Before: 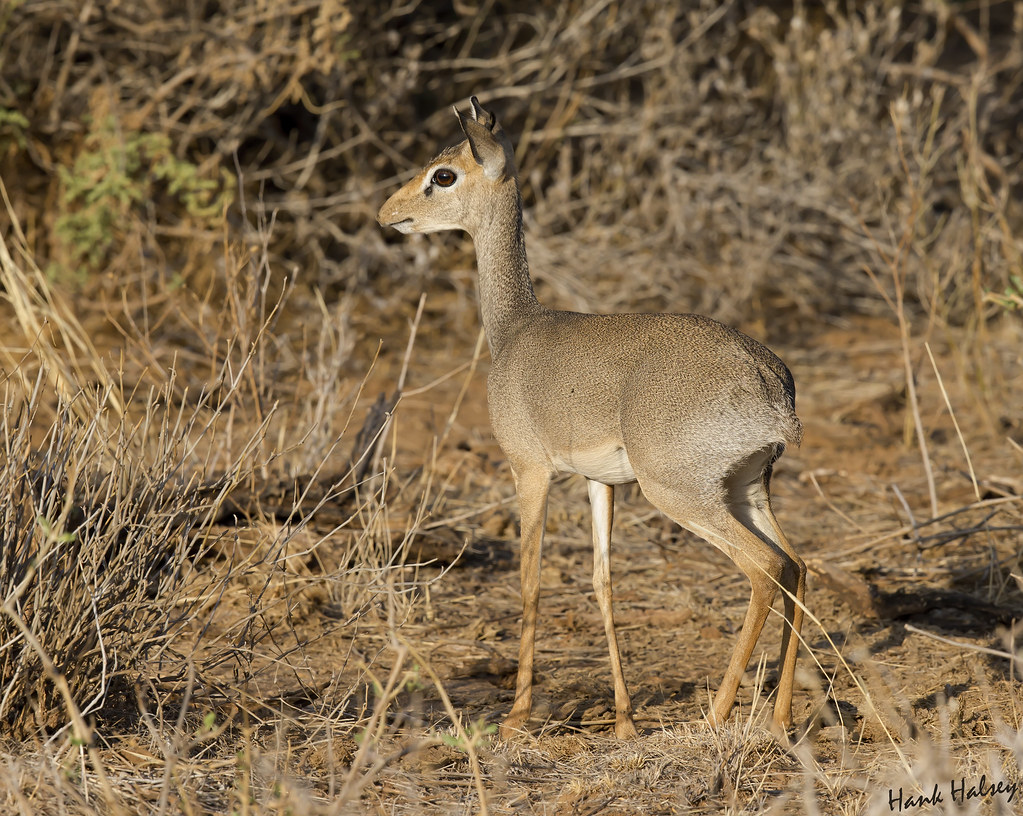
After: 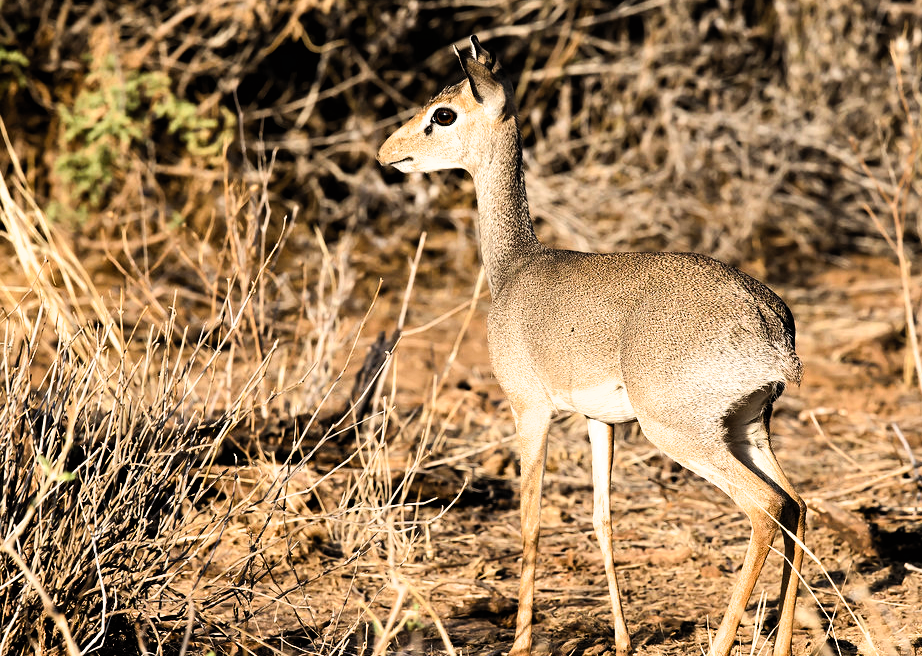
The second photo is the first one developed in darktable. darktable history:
contrast brightness saturation: contrast 0.196, brightness 0.157, saturation 0.215
filmic rgb: black relative exposure -8.23 EV, white relative exposure 2.23 EV, hardness 7.04, latitude 85.55%, contrast 1.712, highlights saturation mix -3.46%, shadows ↔ highlights balance -1.96%, iterations of high-quality reconstruction 0
crop: top 7.491%, right 9.868%, bottom 12.077%
